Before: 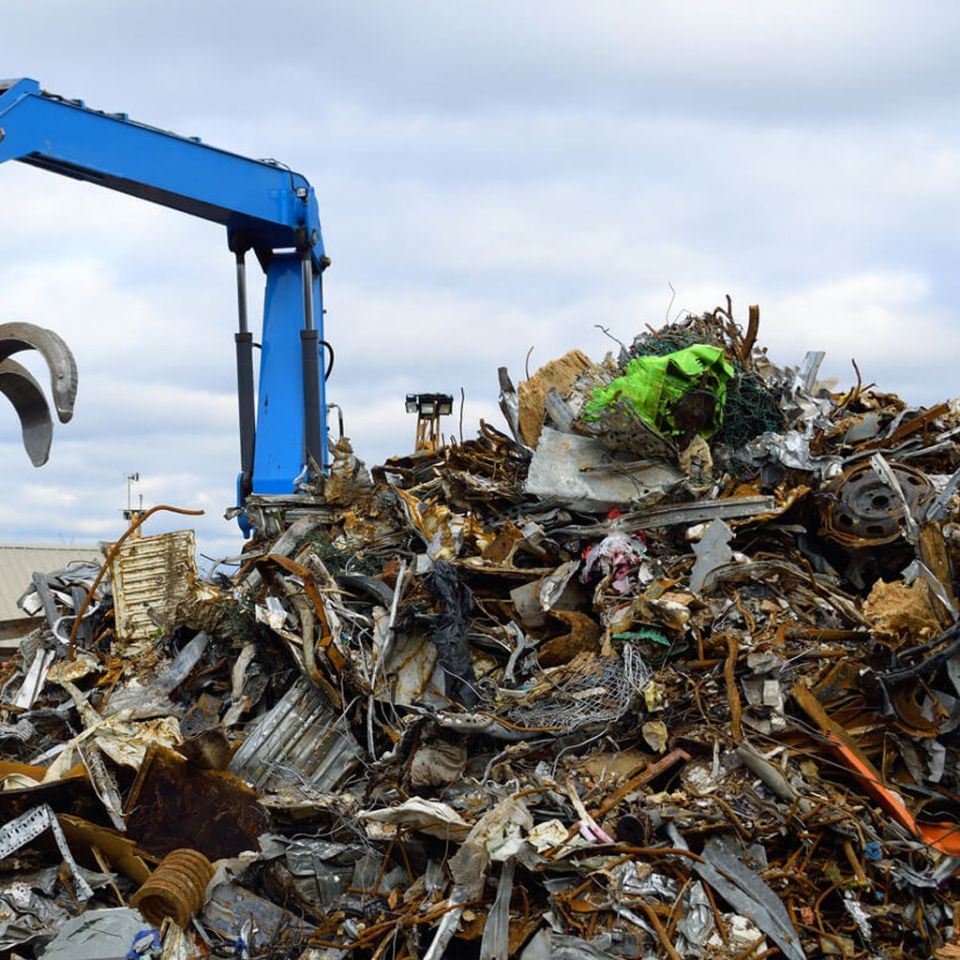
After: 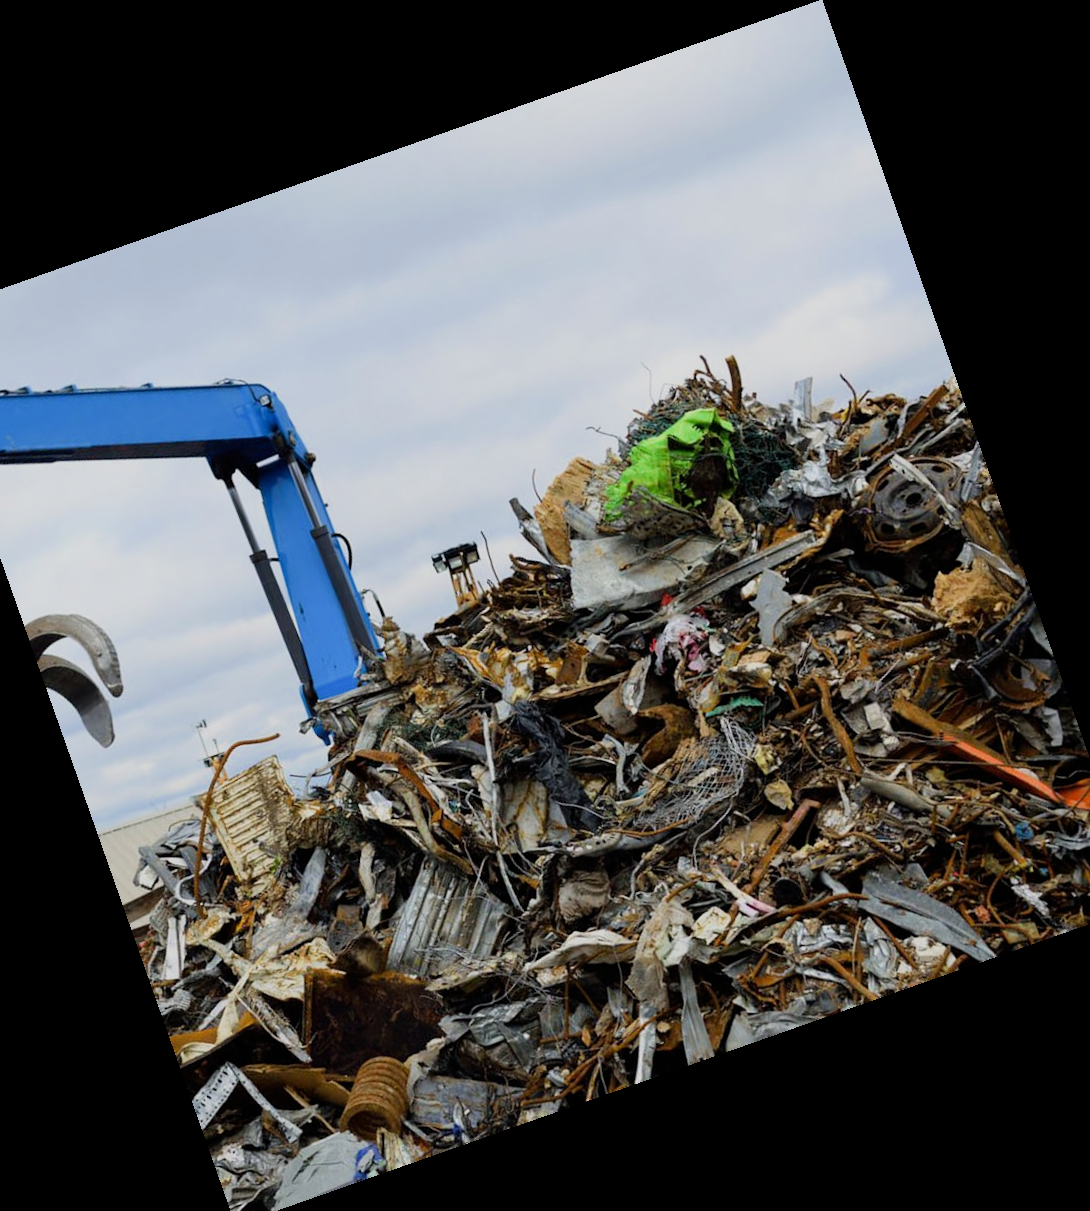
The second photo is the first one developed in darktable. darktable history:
crop and rotate: angle 19.43°, left 6.812%, right 4.125%, bottom 1.087%
tone curve: curves: ch0 [(0, 0) (0.003, 0.003) (0.011, 0.012) (0.025, 0.026) (0.044, 0.046) (0.069, 0.072) (0.1, 0.104) (0.136, 0.141) (0.177, 0.184) (0.224, 0.233) (0.277, 0.288) (0.335, 0.348) (0.399, 0.414) (0.468, 0.486) (0.543, 0.564) (0.623, 0.647) (0.709, 0.736) (0.801, 0.831) (0.898, 0.921) (1, 1)], preserve colors none
filmic rgb: black relative exposure -16 EV, white relative exposure 6.12 EV, hardness 5.22
